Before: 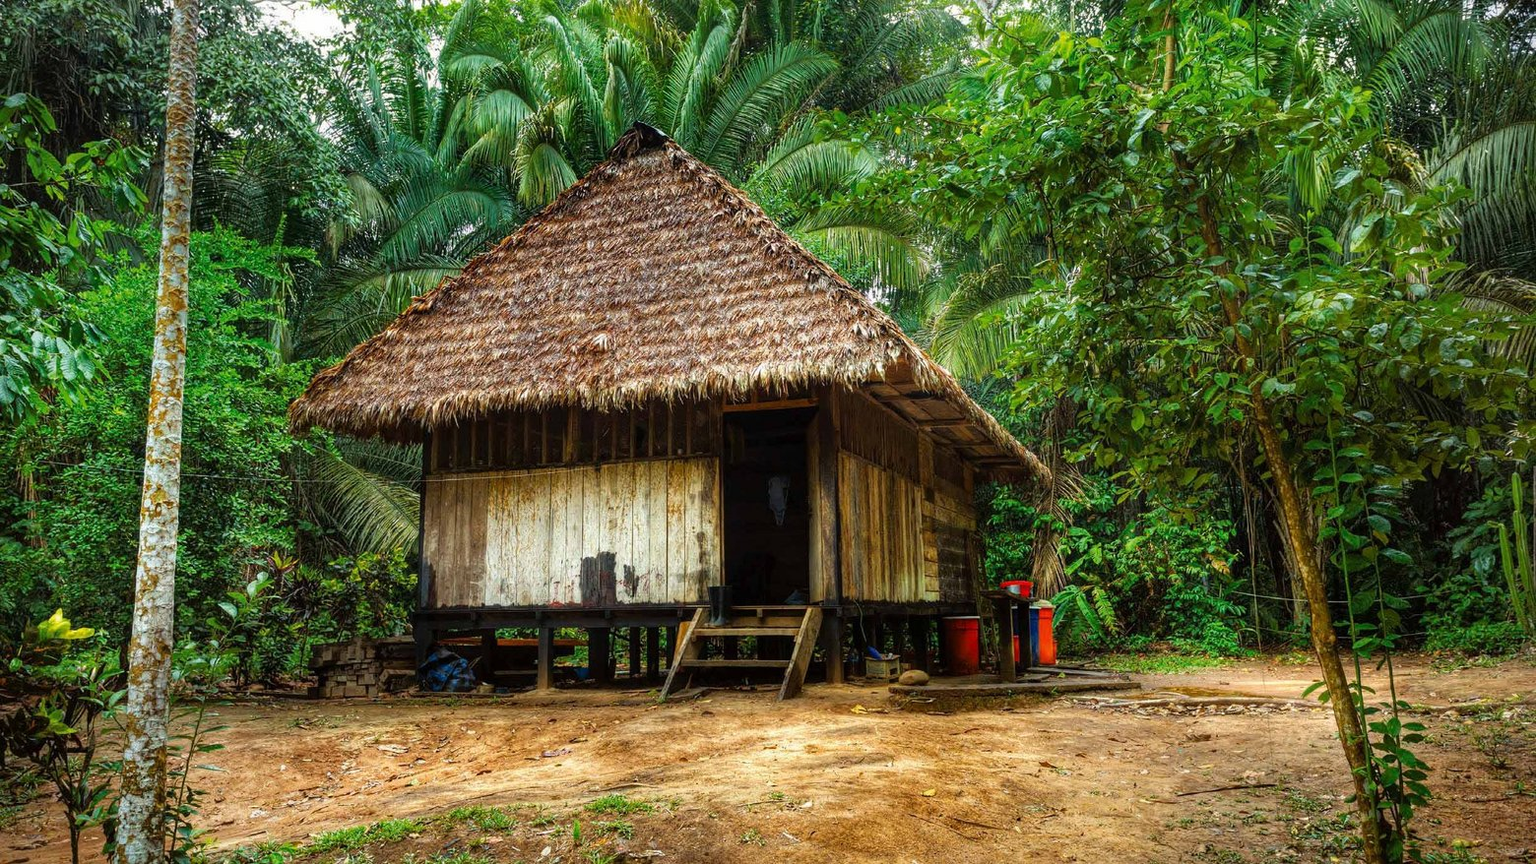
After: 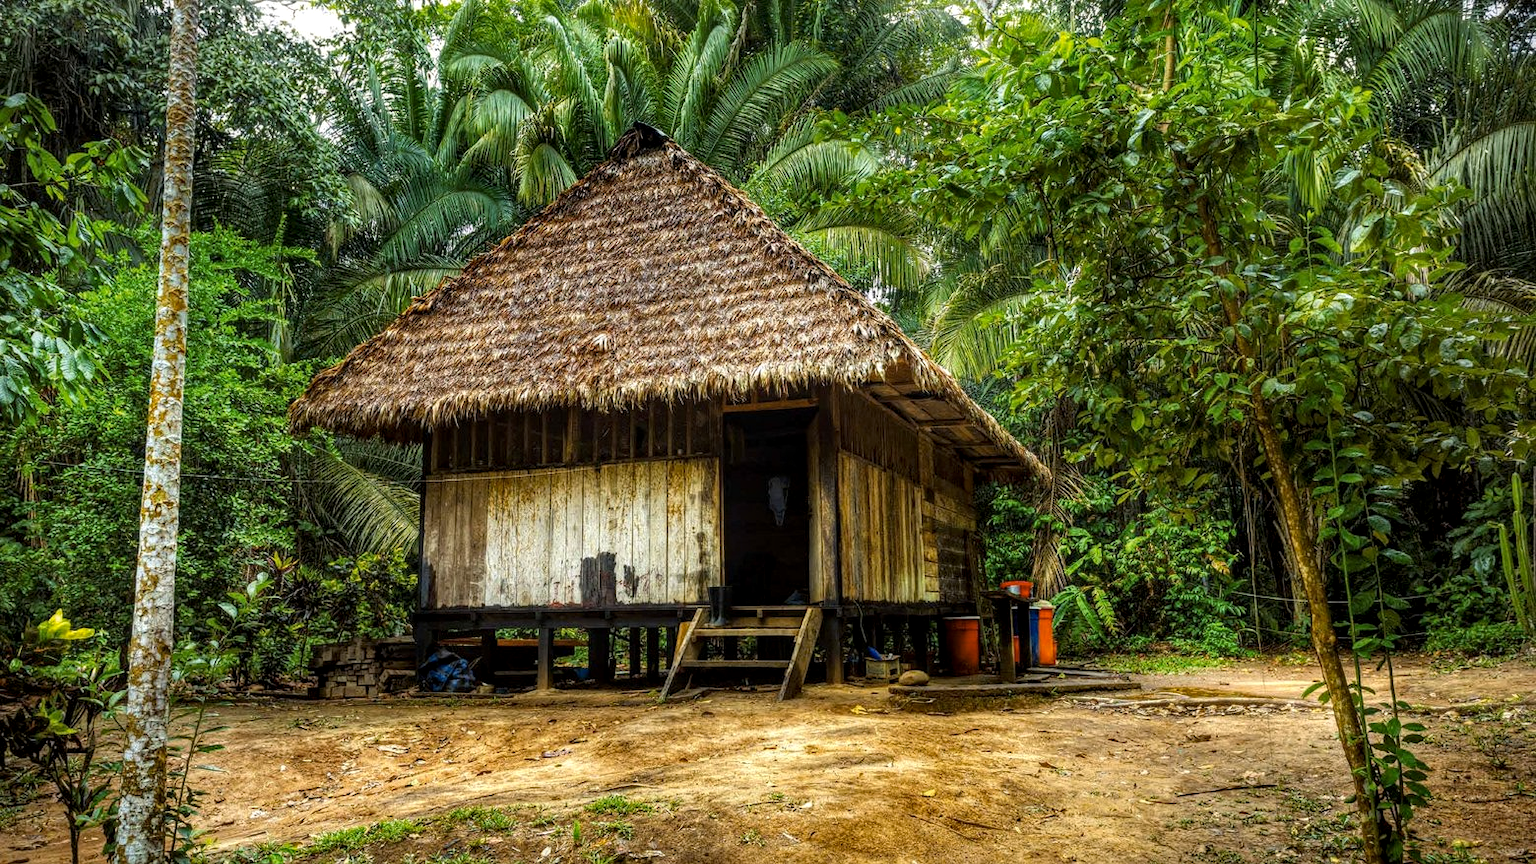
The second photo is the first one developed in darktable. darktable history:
contrast brightness saturation: contrast 0.05
color contrast: green-magenta contrast 0.8, blue-yellow contrast 1.1, unbound 0
local contrast: detail 130%
